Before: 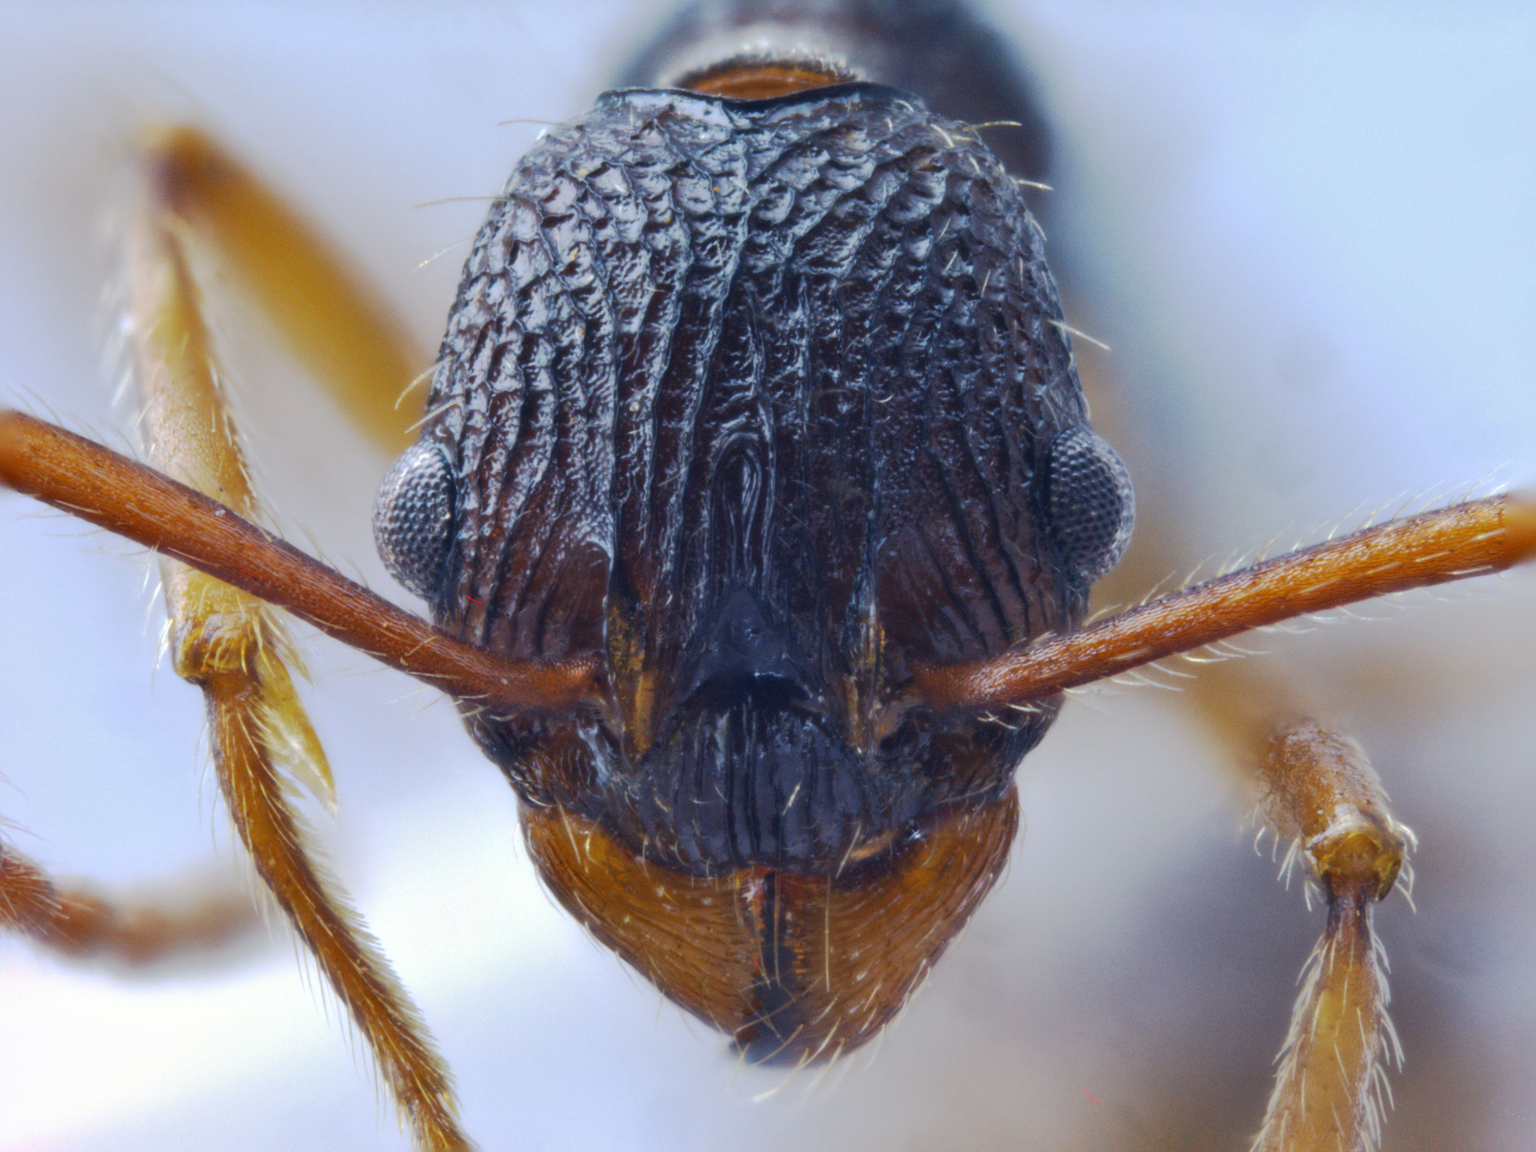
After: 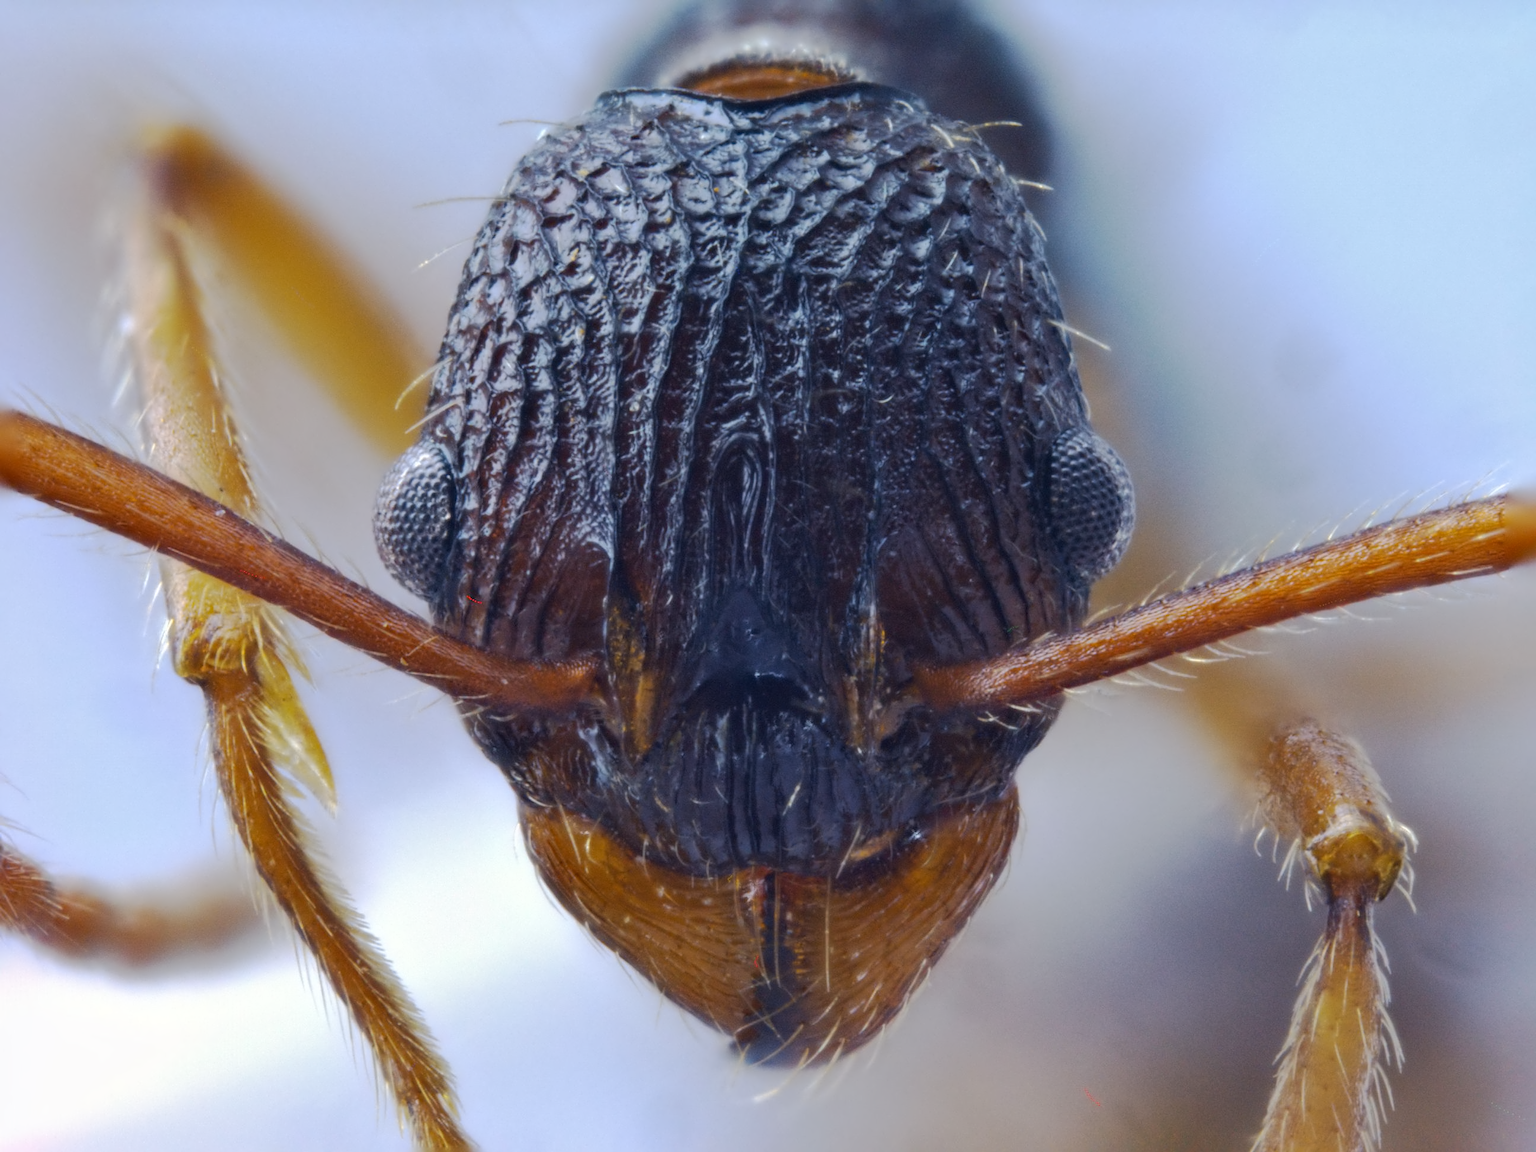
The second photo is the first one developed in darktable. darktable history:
contrast equalizer: y [[0.5 ×4, 0.525, 0.667], [0.5 ×6], [0.5 ×6], [0 ×4, 0.042, 0], [0, 0, 0.004, 0.1, 0.191, 0.131]]
haze removal: compatibility mode true, adaptive false
